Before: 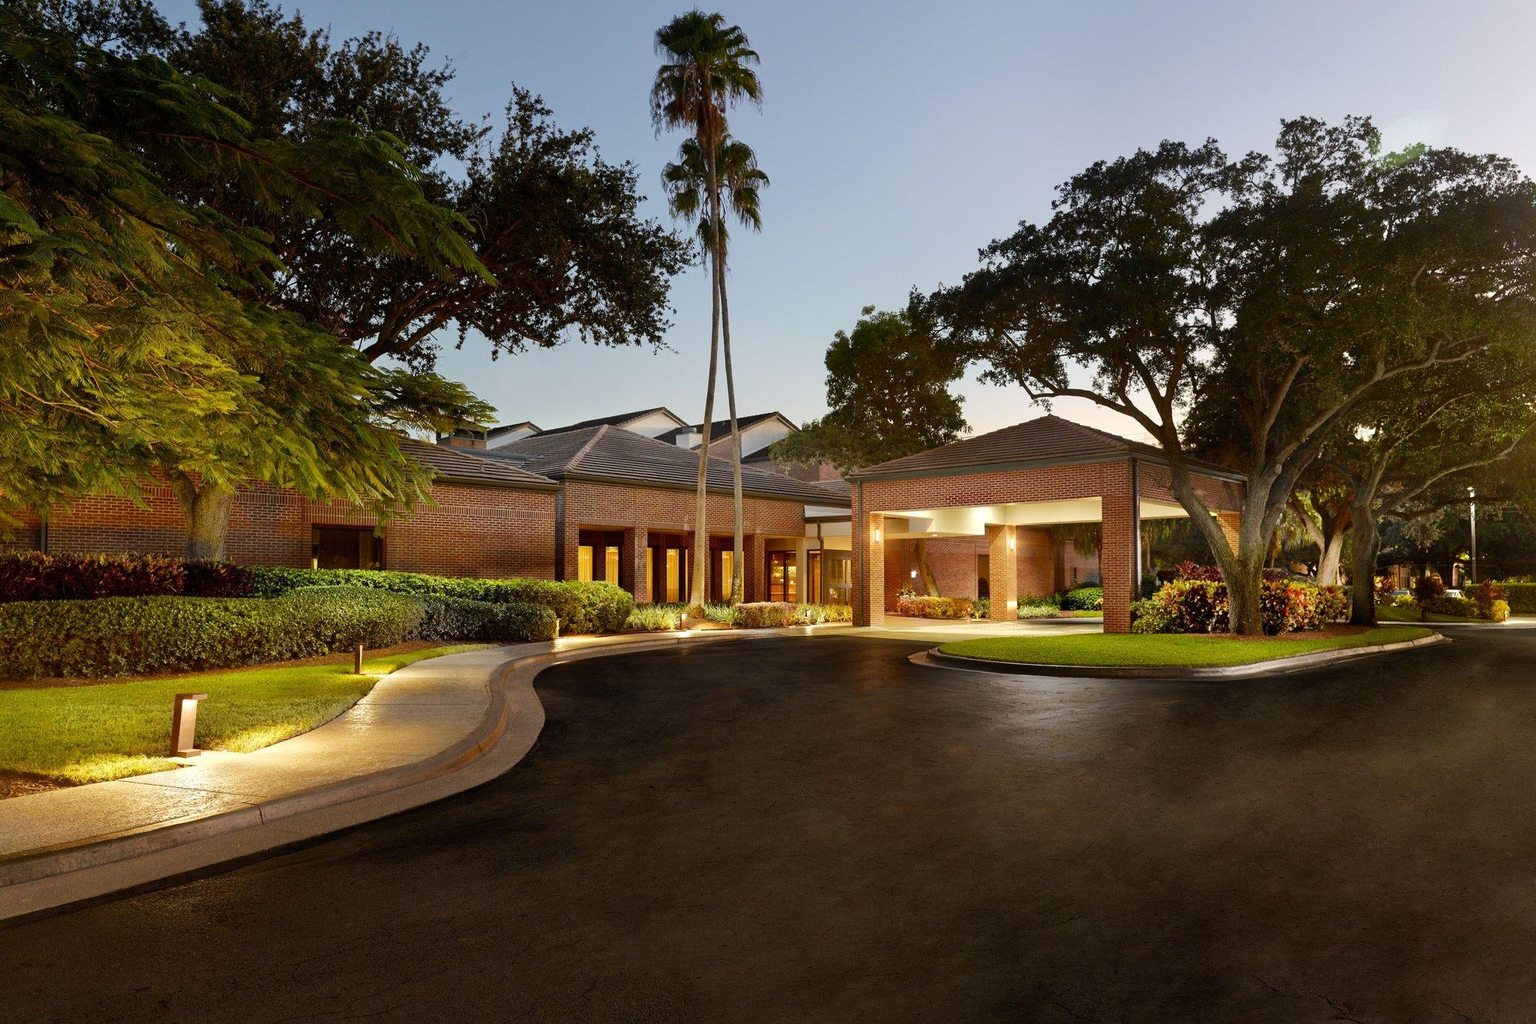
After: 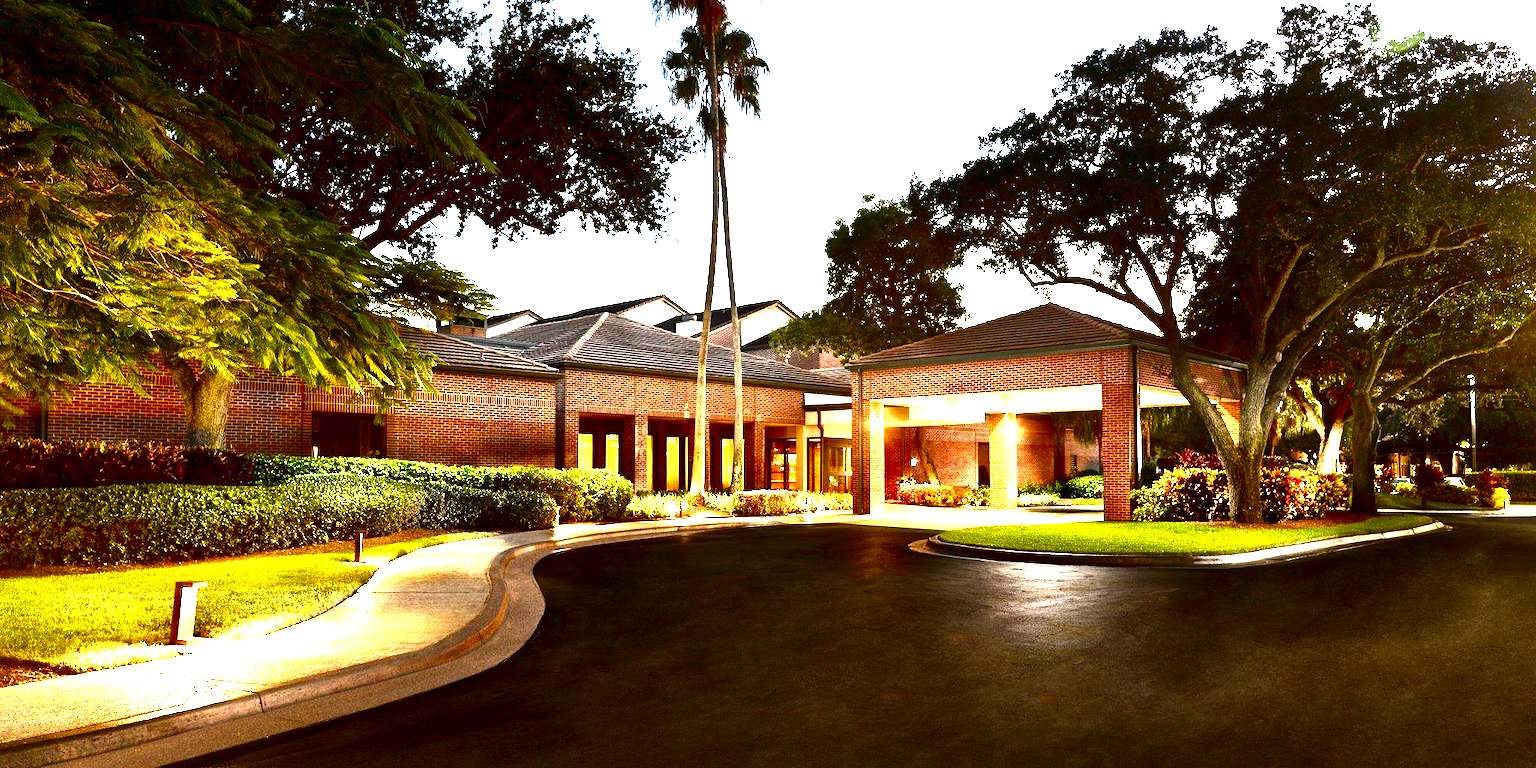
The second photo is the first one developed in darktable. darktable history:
crop: top 11.038%, bottom 13.962%
exposure: black level correction 0, exposure 2.138 EV, compensate exposure bias true, compensate highlight preservation false
shadows and highlights: shadows 25, white point adjustment -3, highlights -30
contrast brightness saturation: contrast 0.09, brightness -0.59, saturation 0.17
